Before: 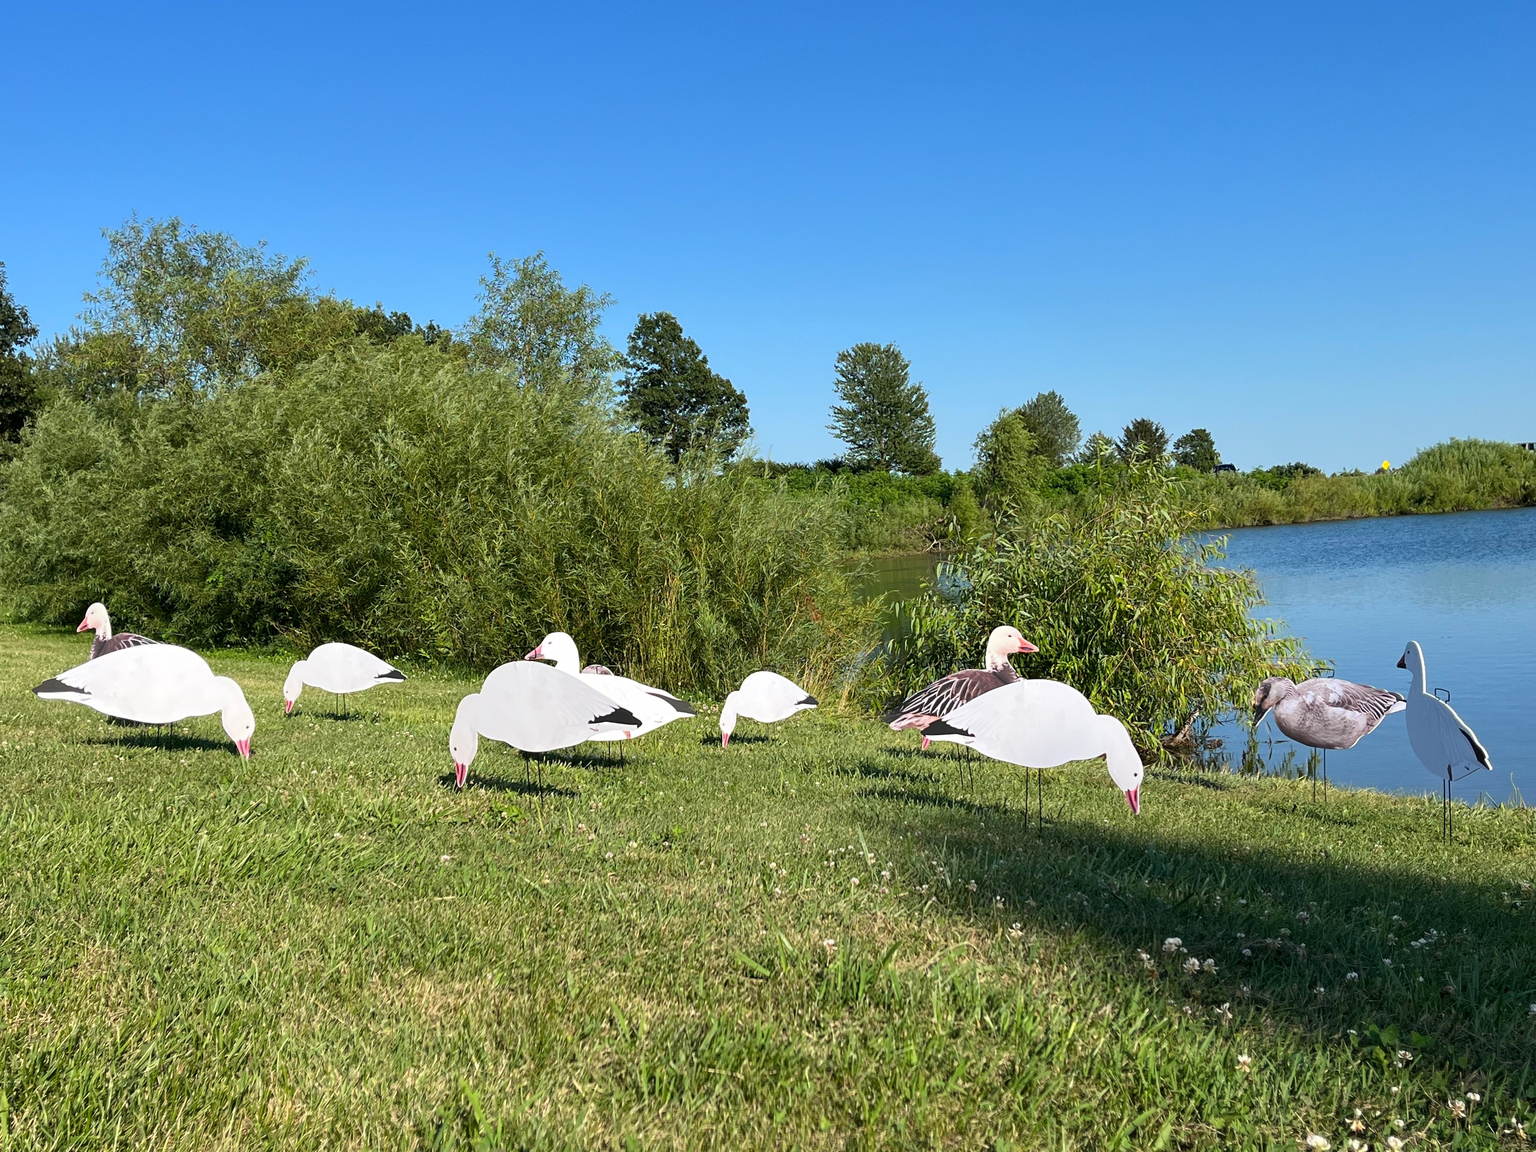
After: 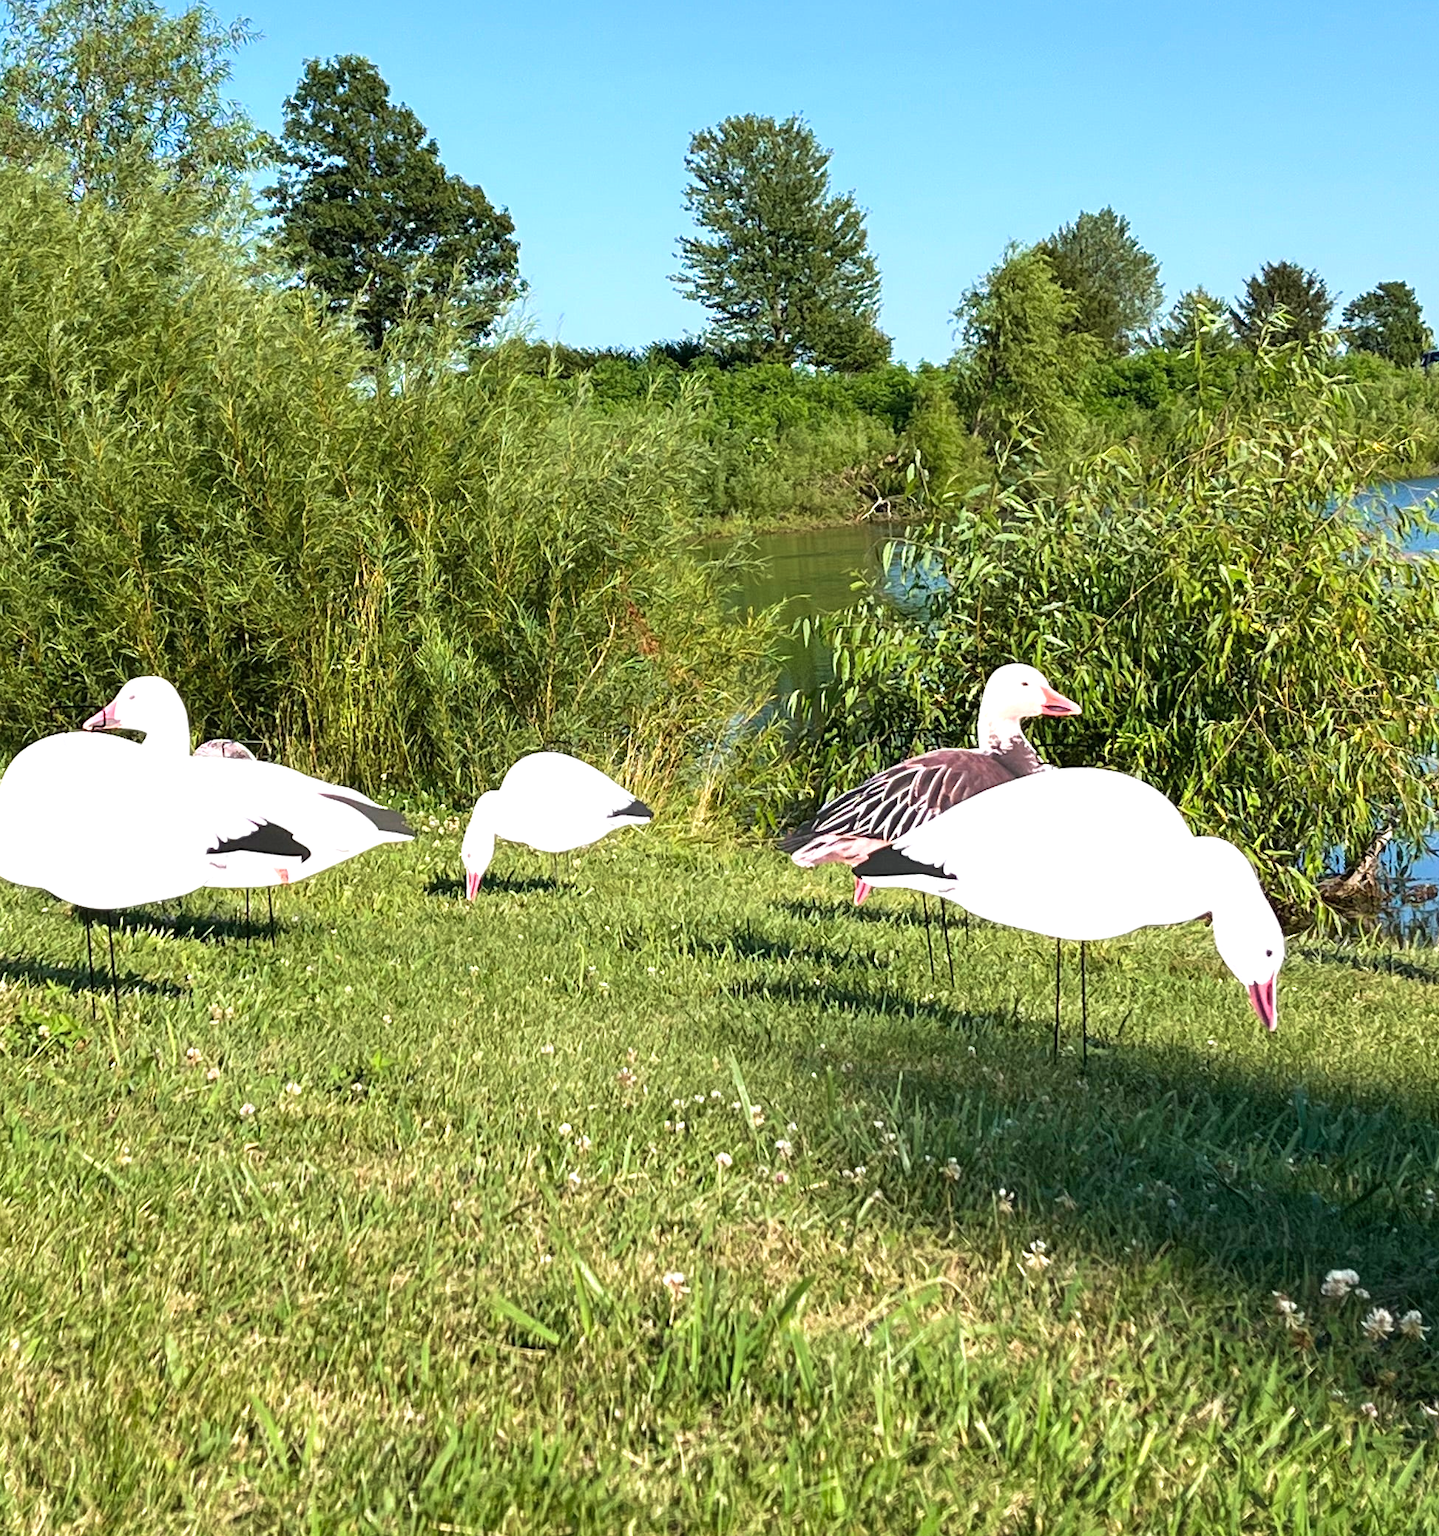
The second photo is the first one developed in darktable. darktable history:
crop: left 31.379%, top 24.658%, right 20.326%, bottom 6.628%
velvia: on, module defaults
exposure: black level correction 0, exposure 0.5 EV, compensate highlight preservation false
